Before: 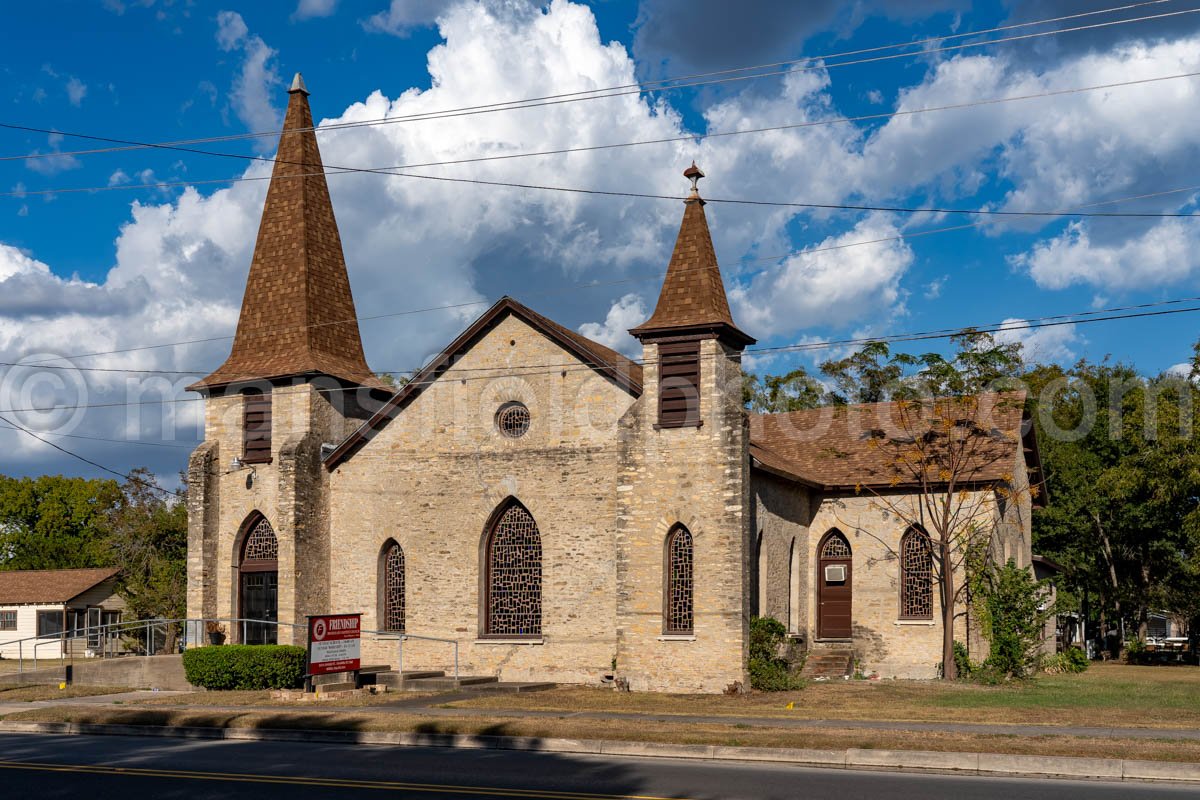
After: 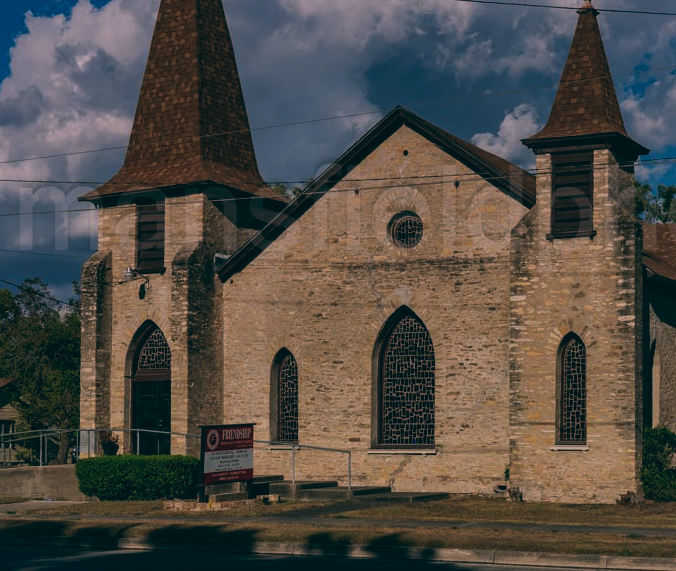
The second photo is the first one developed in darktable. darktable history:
color balance: lift [1.016, 0.983, 1, 1.017], gamma [0.78, 1.018, 1.043, 0.957], gain [0.786, 1.063, 0.937, 1.017], input saturation 118.26%, contrast 13.43%, contrast fulcrum 21.62%, output saturation 82.76%
exposure: exposure -0.492 EV, compensate highlight preservation false
crop: left 8.966%, top 23.852%, right 34.699%, bottom 4.703%
graduated density: density 0.38 EV, hardness 21%, rotation -6.11°, saturation 32%
